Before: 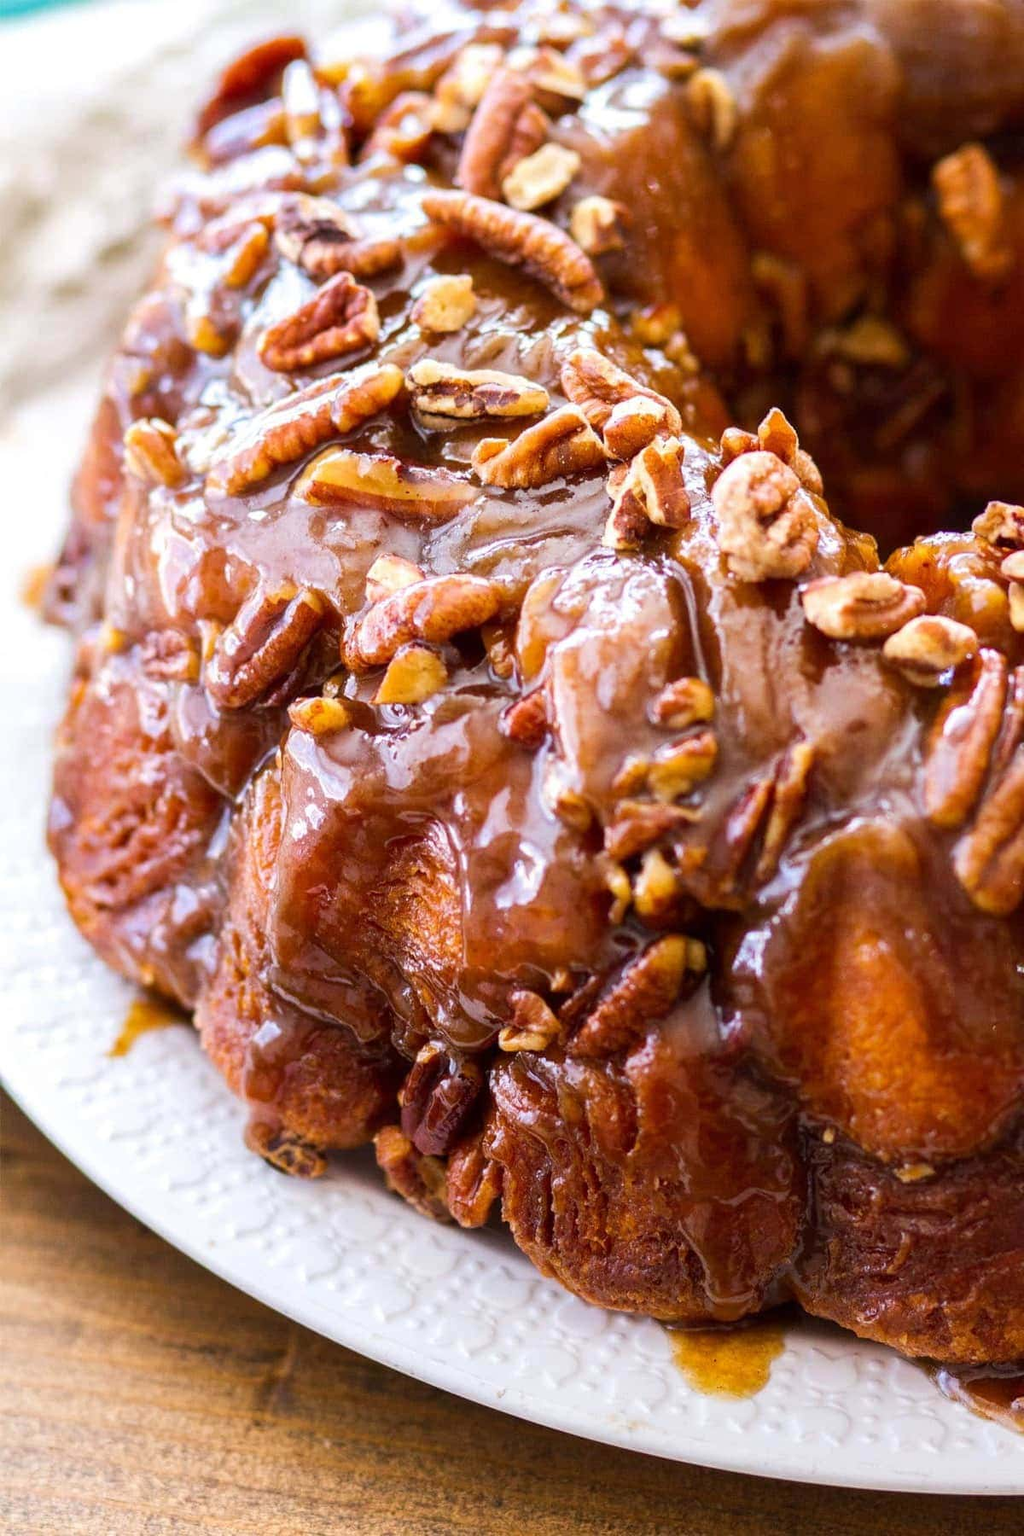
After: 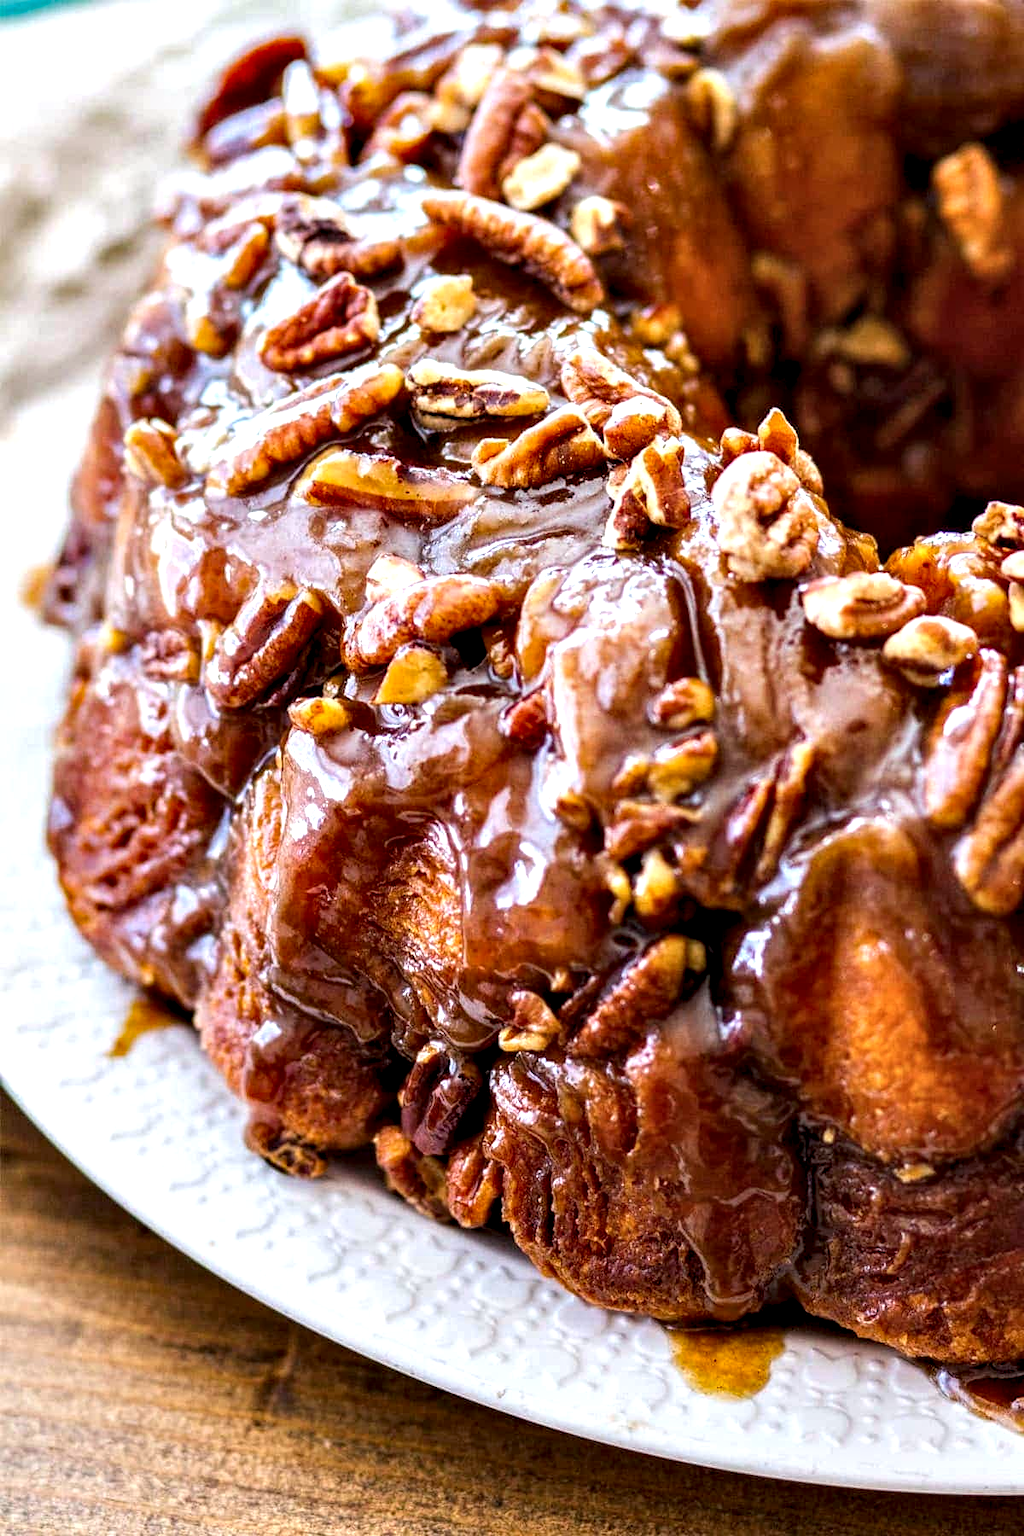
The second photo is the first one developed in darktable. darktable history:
local contrast: on, module defaults
contrast equalizer: y [[0.6 ×6], [0.55 ×6], [0 ×6], [0 ×6], [0 ×6]]
